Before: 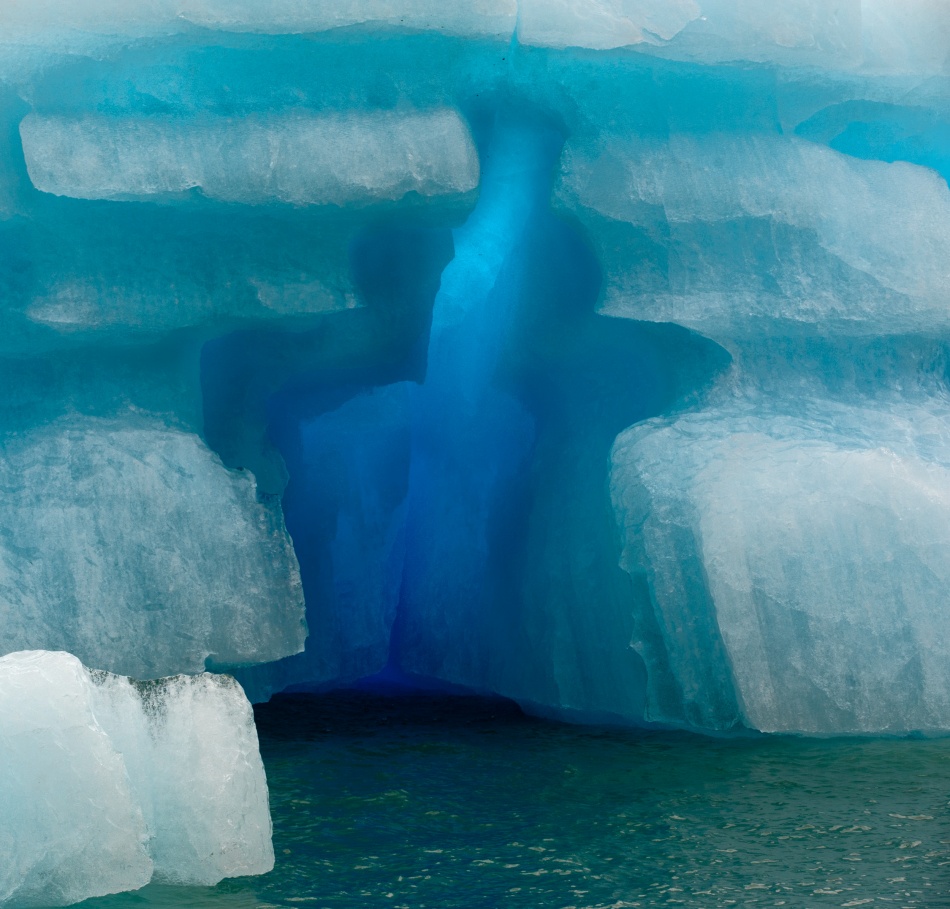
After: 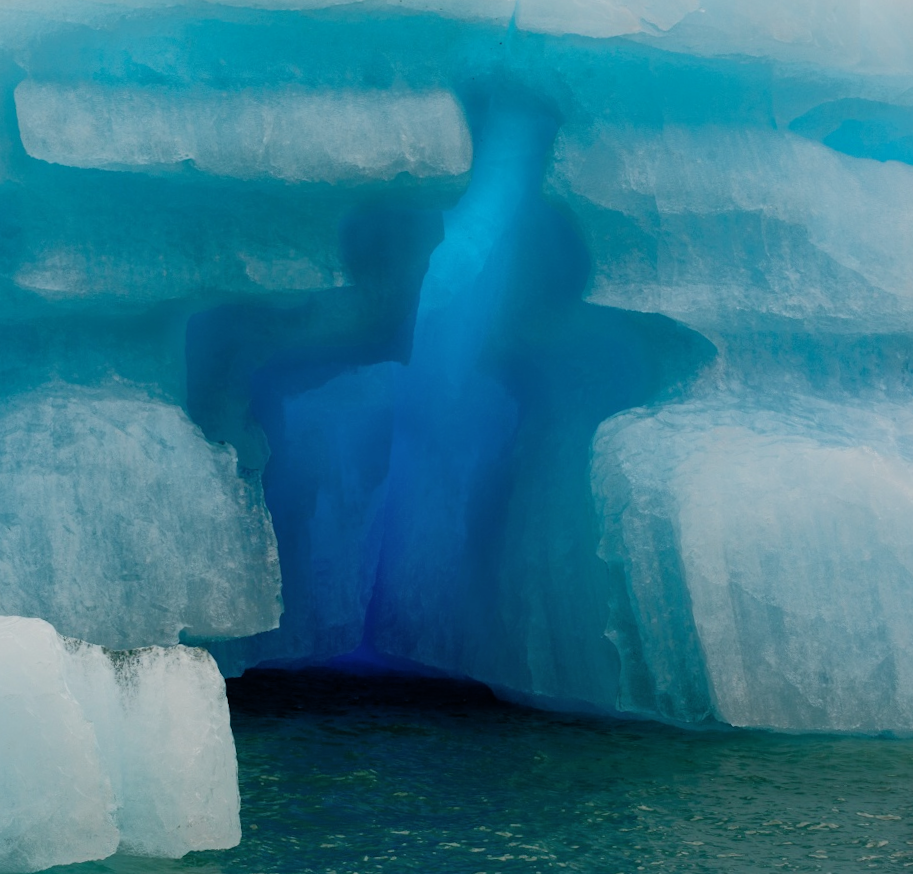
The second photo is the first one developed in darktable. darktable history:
shadows and highlights: shadows 25.56, highlights -24.67
filmic rgb: black relative exposure -7.65 EV, white relative exposure 4.56 EV, threshold -0.314 EV, transition 3.19 EV, structure ↔ texture 99.5%, hardness 3.61, color science v6 (2022), enable highlight reconstruction true
crop and rotate: angle -2.2°
